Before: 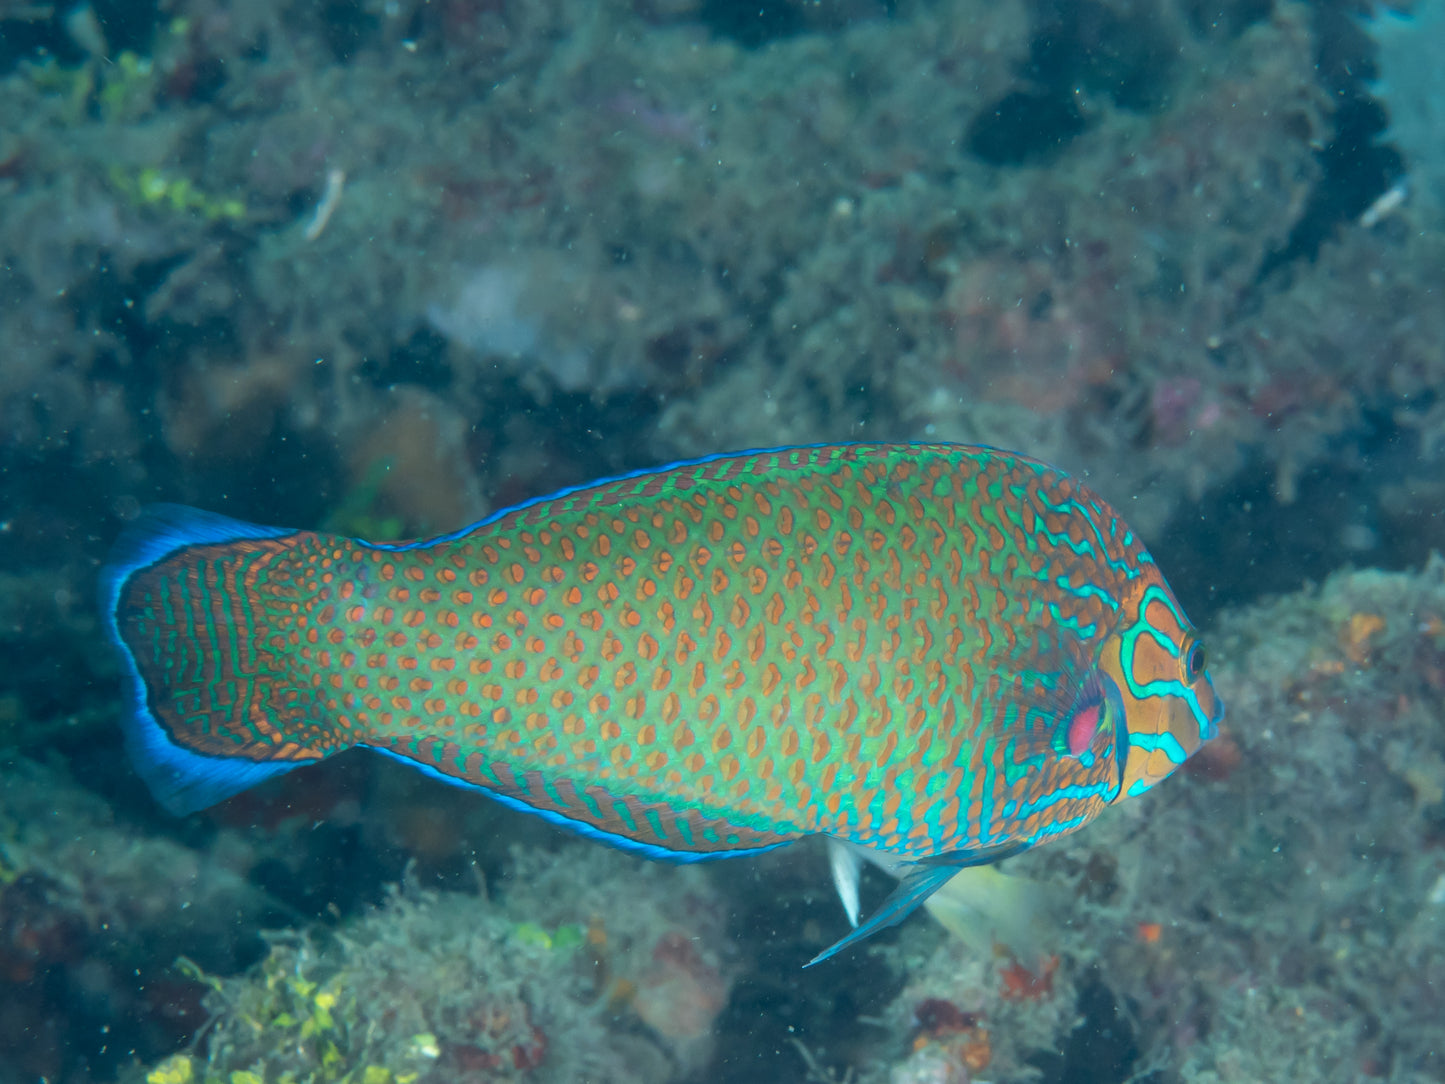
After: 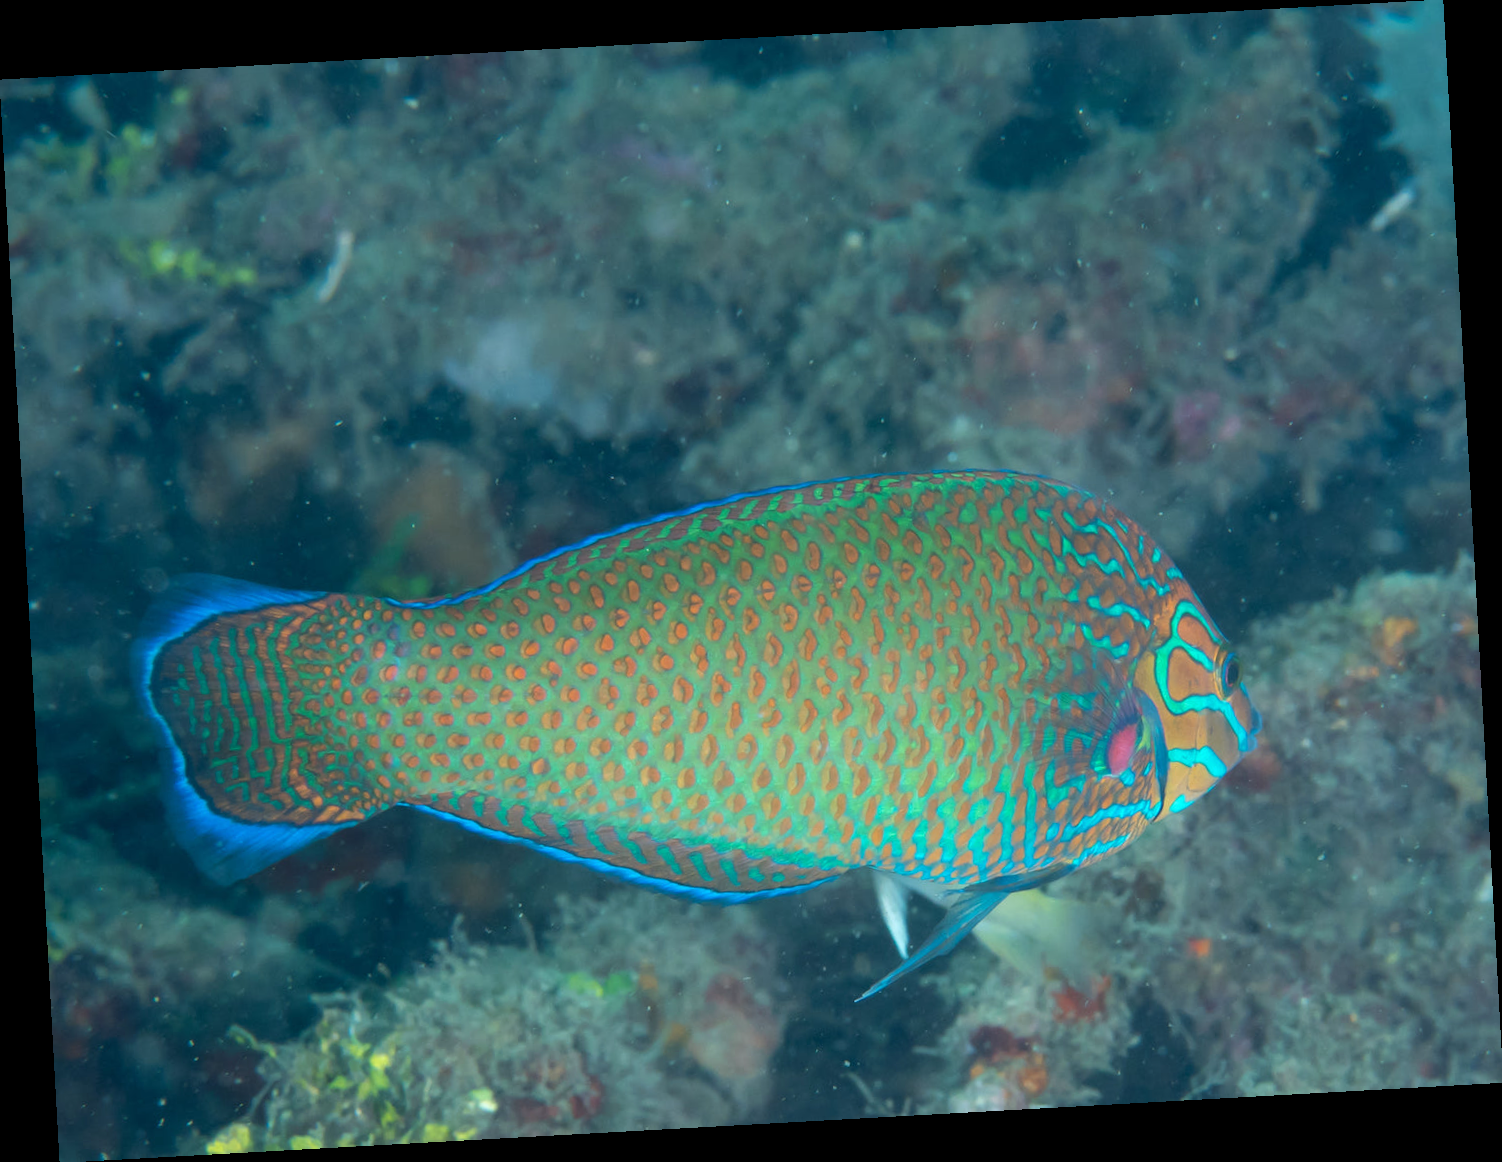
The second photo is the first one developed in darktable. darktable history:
rotate and perspective: rotation -3.18°, automatic cropping off
white balance: red 0.986, blue 1.01
